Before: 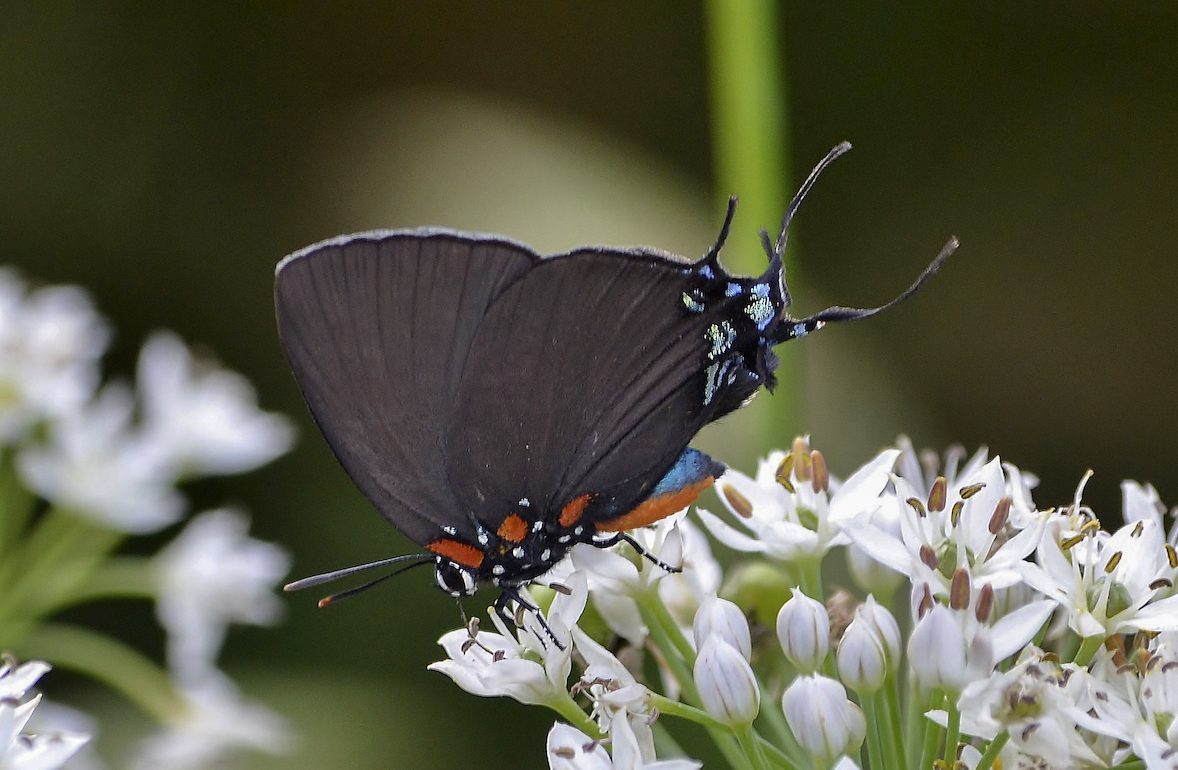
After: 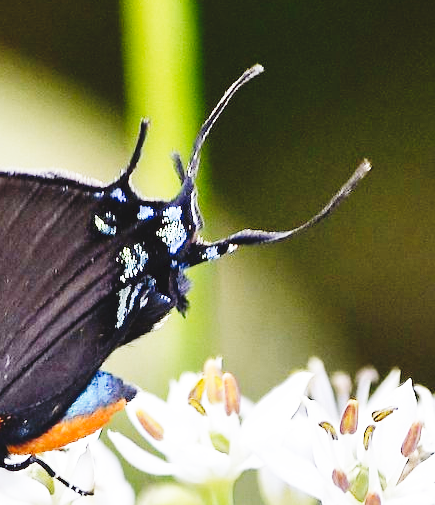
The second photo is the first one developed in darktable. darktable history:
base curve: curves: ch0 [(0, 0) (0.012, 0.01) (0.073, 0.168) (0.31, 0.711) (0.645, 0.957) (1, 1)], preserve colors none
color balance: contrast -0.5%
crop and rotate: left 49.936%, top 10.094%, right 13.136%, bottom 24.256%
tone curve: curves: ch0 [(0, 0) (0.003, 0.072) (0.011, 0.077) (0.025, 0.082) (0.044, 0.094) (0.069, 0.106) (0.1, 0.125) (0.136, 0.145) (0.177, 0.173) (0.224, 0.216) (0.277, 0.281) (0.335, 0.356) (0.399, 0.436) (0.468, 0.53) (0.543, 0.629) (0.623, 0.724) (0.709, 0.808) (0.801, 0.88) (0.898, 0.941) (1, 1)], preserve colors none
